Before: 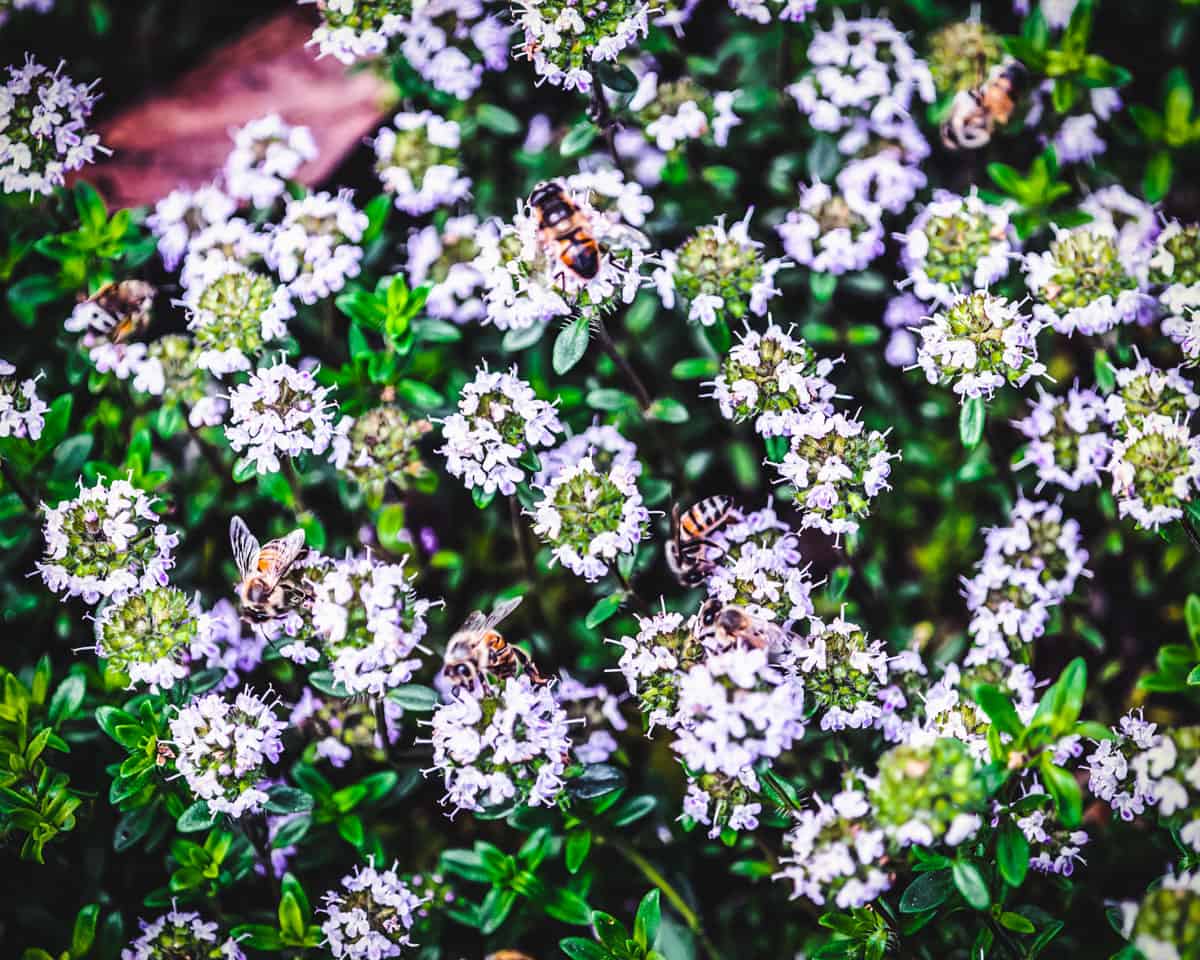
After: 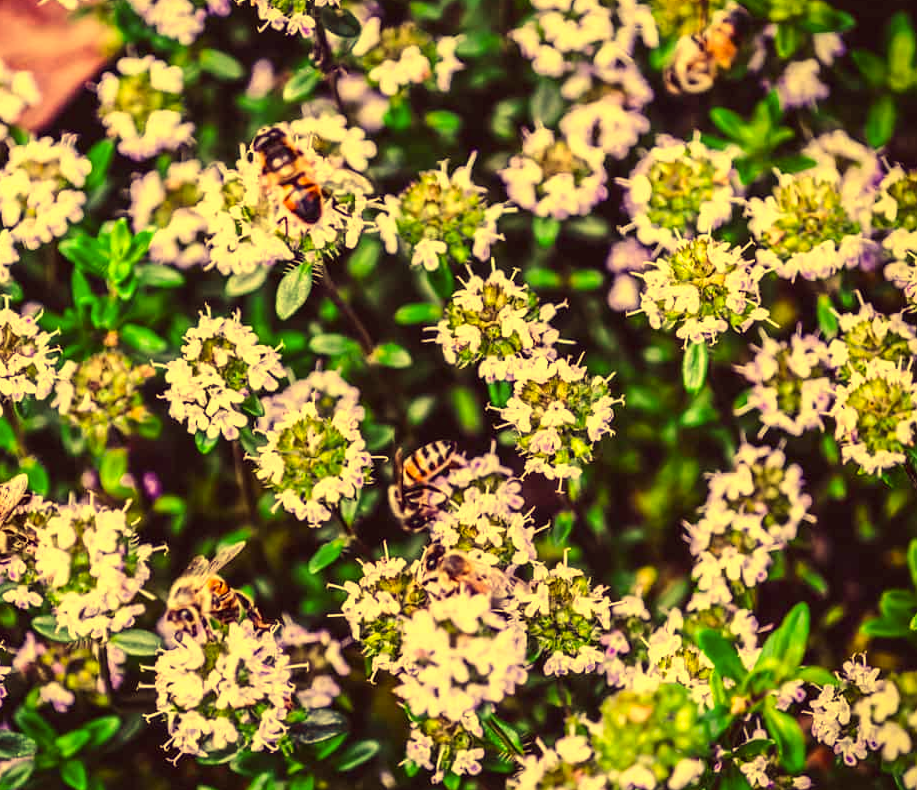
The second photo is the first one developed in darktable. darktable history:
color correction: highlights a* -0.482, highlights b* 40, shadows a* 9.8, shadows b* -0.161
white balance: red 1.123, blue 0.83
crop: left 23.095%, top 5.827%, bottom 11.854%
